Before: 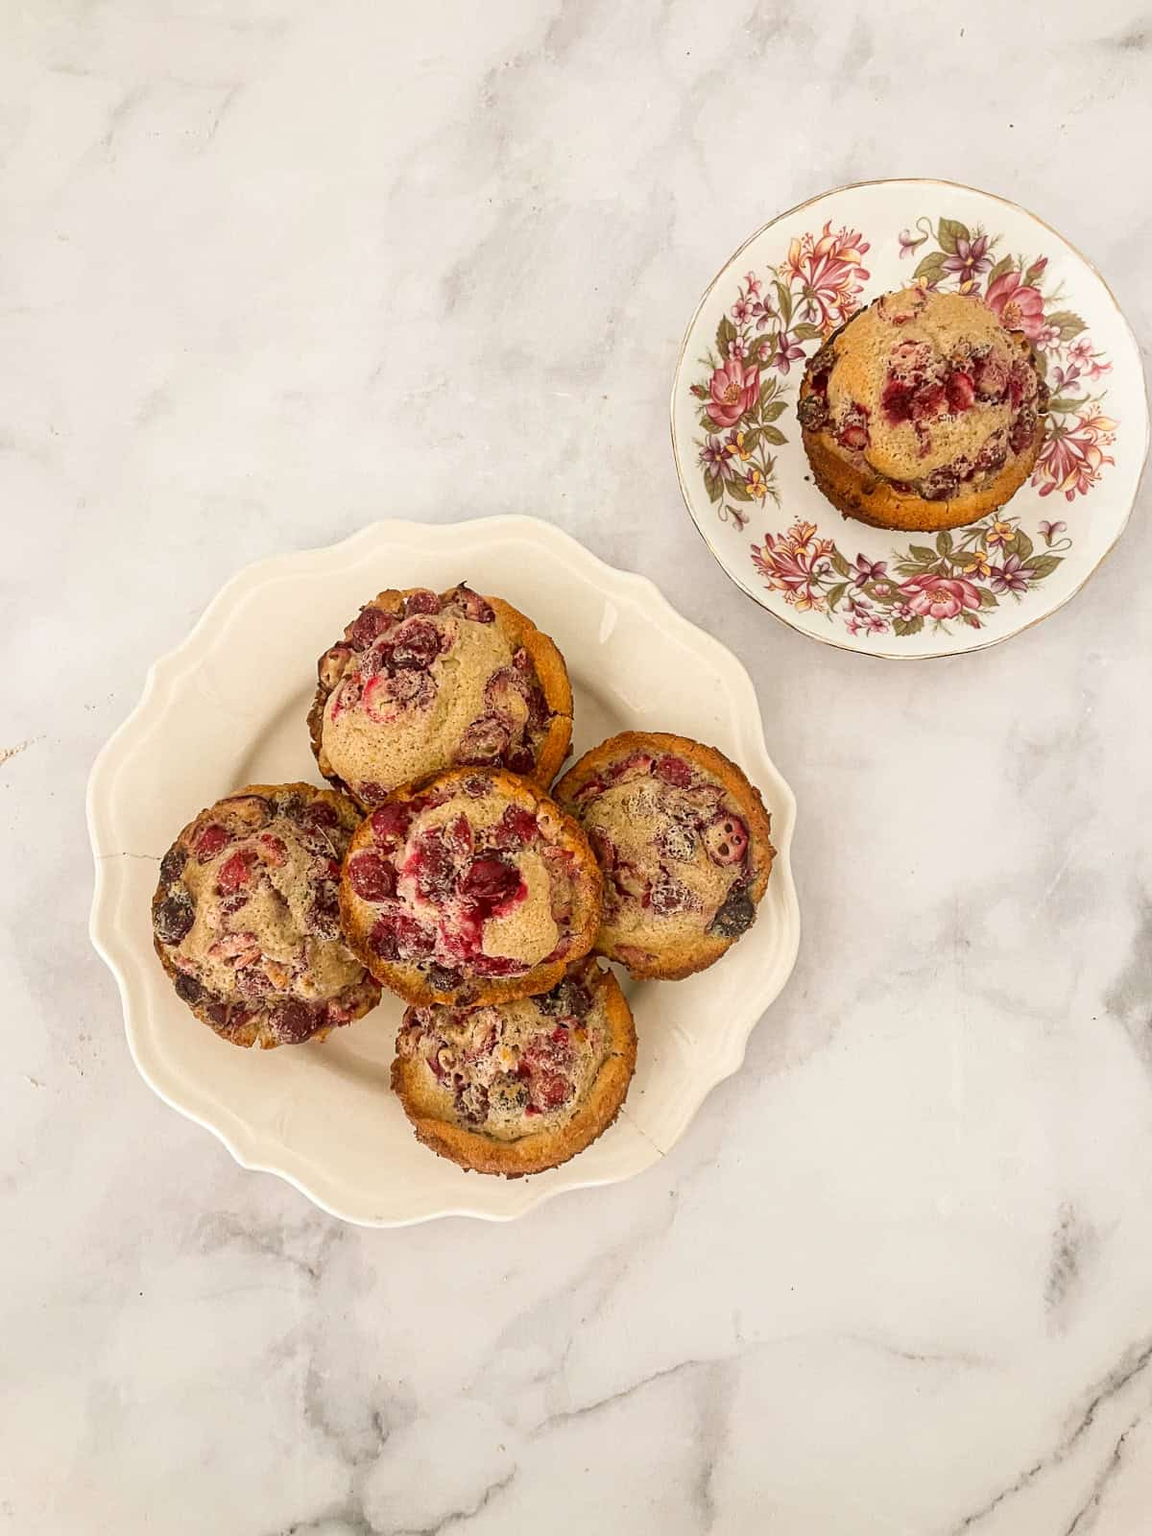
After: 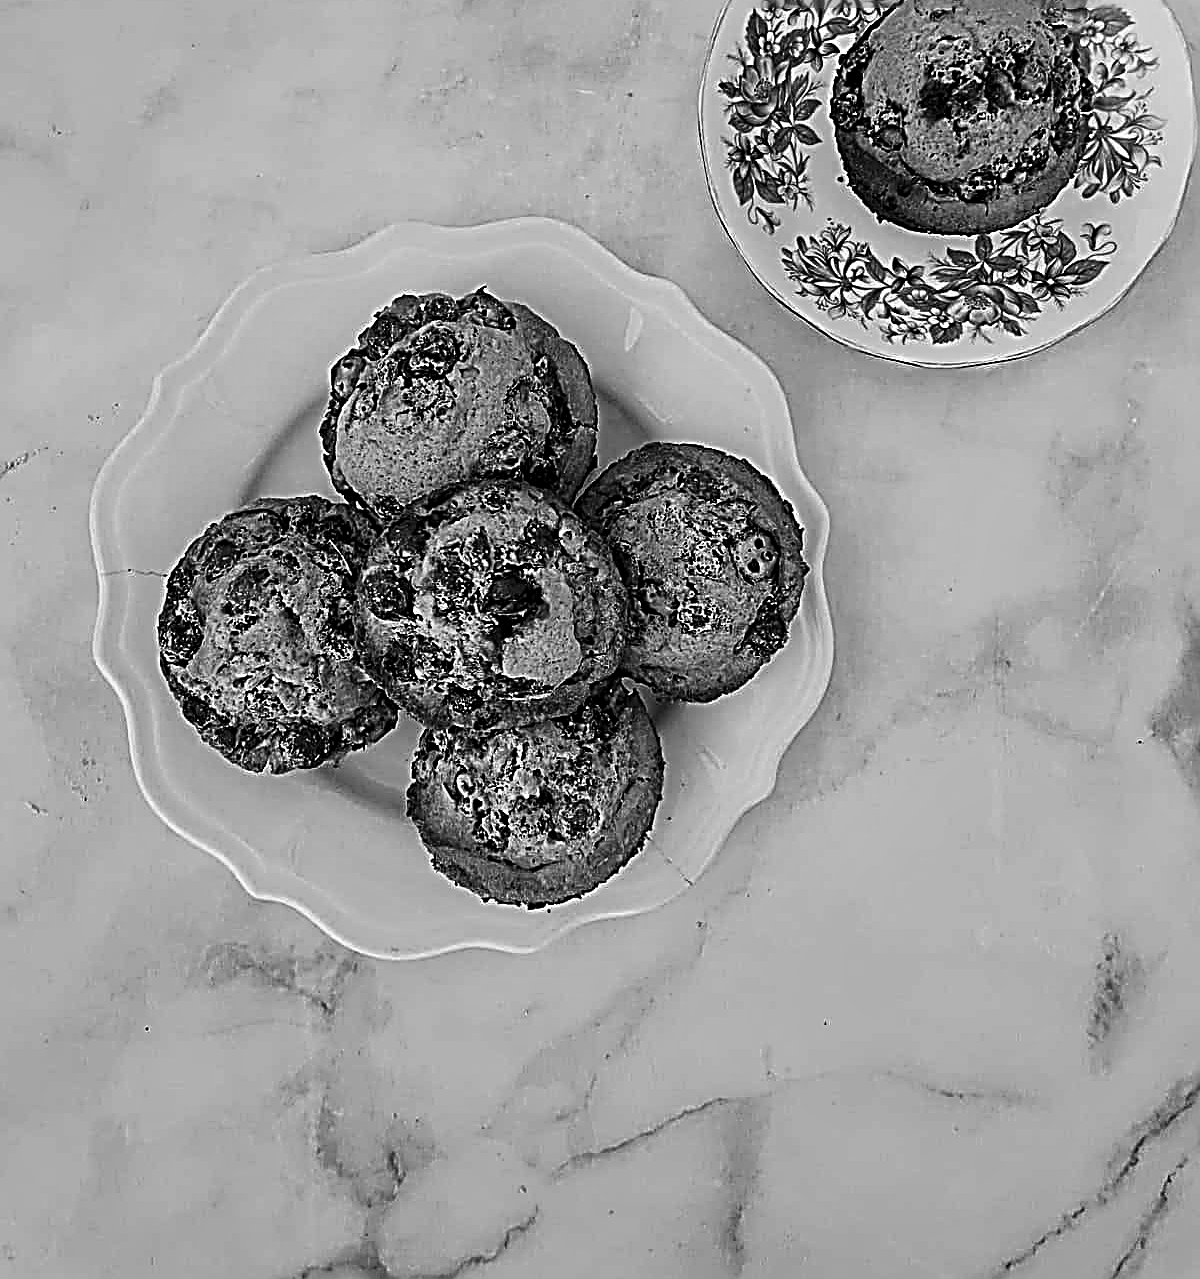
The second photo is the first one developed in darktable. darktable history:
sharpen: radius 3.189, amount 1.715
crop and rotate: top 20.008%
color calibration: output gray [0.18, 0.41, 0.41, 0], illuminant same as pipeline (D50), adaptation XYZ, x 0.345, y 0.359, temperature 5017.03 K
tone equalizer: -8 EV -0.002 EV, -7 EV 0.004 EV, -6 EV -0.012 EV, -5 EV 0.016 EV, -4 EV -0.01 EV, -3 EV 0.029 EV, -2 EV -0.087 EV, -1 EV -0.277 EV, +0 EV -0.562 EV, edges refinement/feathering 500, mask exposure compensation -1.57 EV, preserve details no
shadows and highlights: low approximation 0.01, soften with gaussian
levels: levels [0.101, 0.578, 0.953]
